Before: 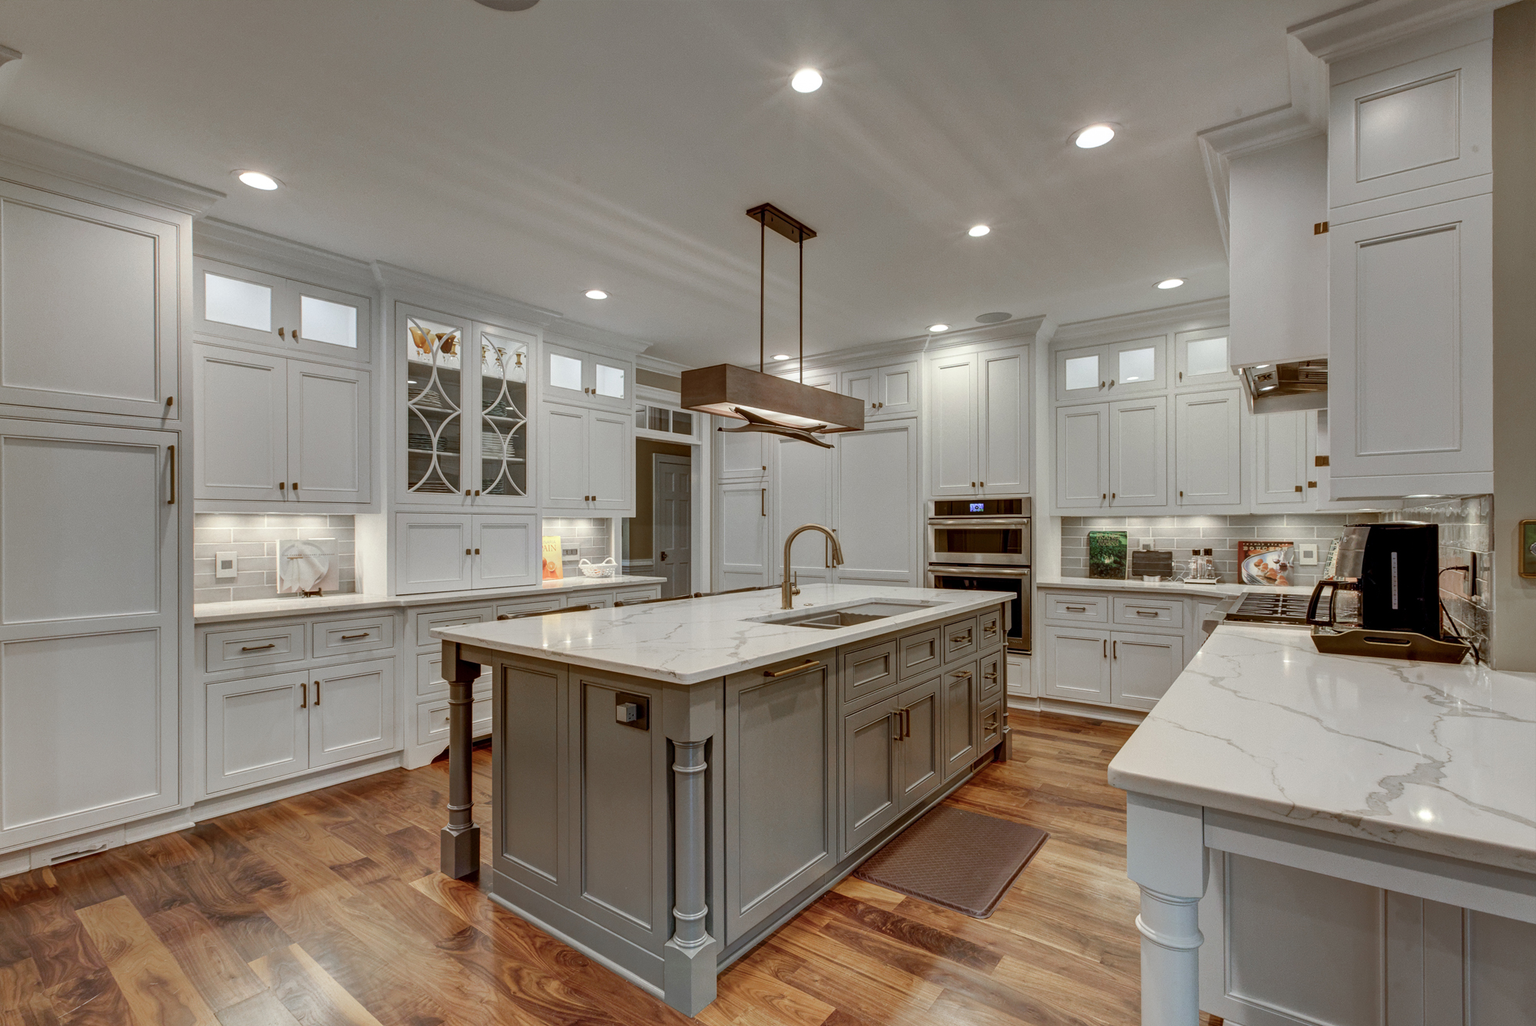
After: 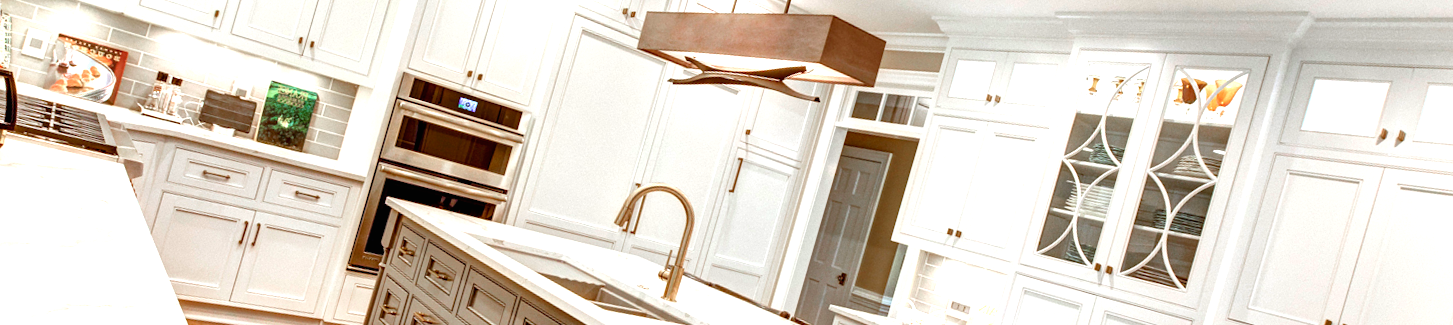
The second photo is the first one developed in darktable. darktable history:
exposure: black level correction 0, exposure 1.45 EV, compensate exposure bias true, compensate highlight preservation false
crop and rotate: angle 16.12°, top 30.835%, bottom 35.653%
